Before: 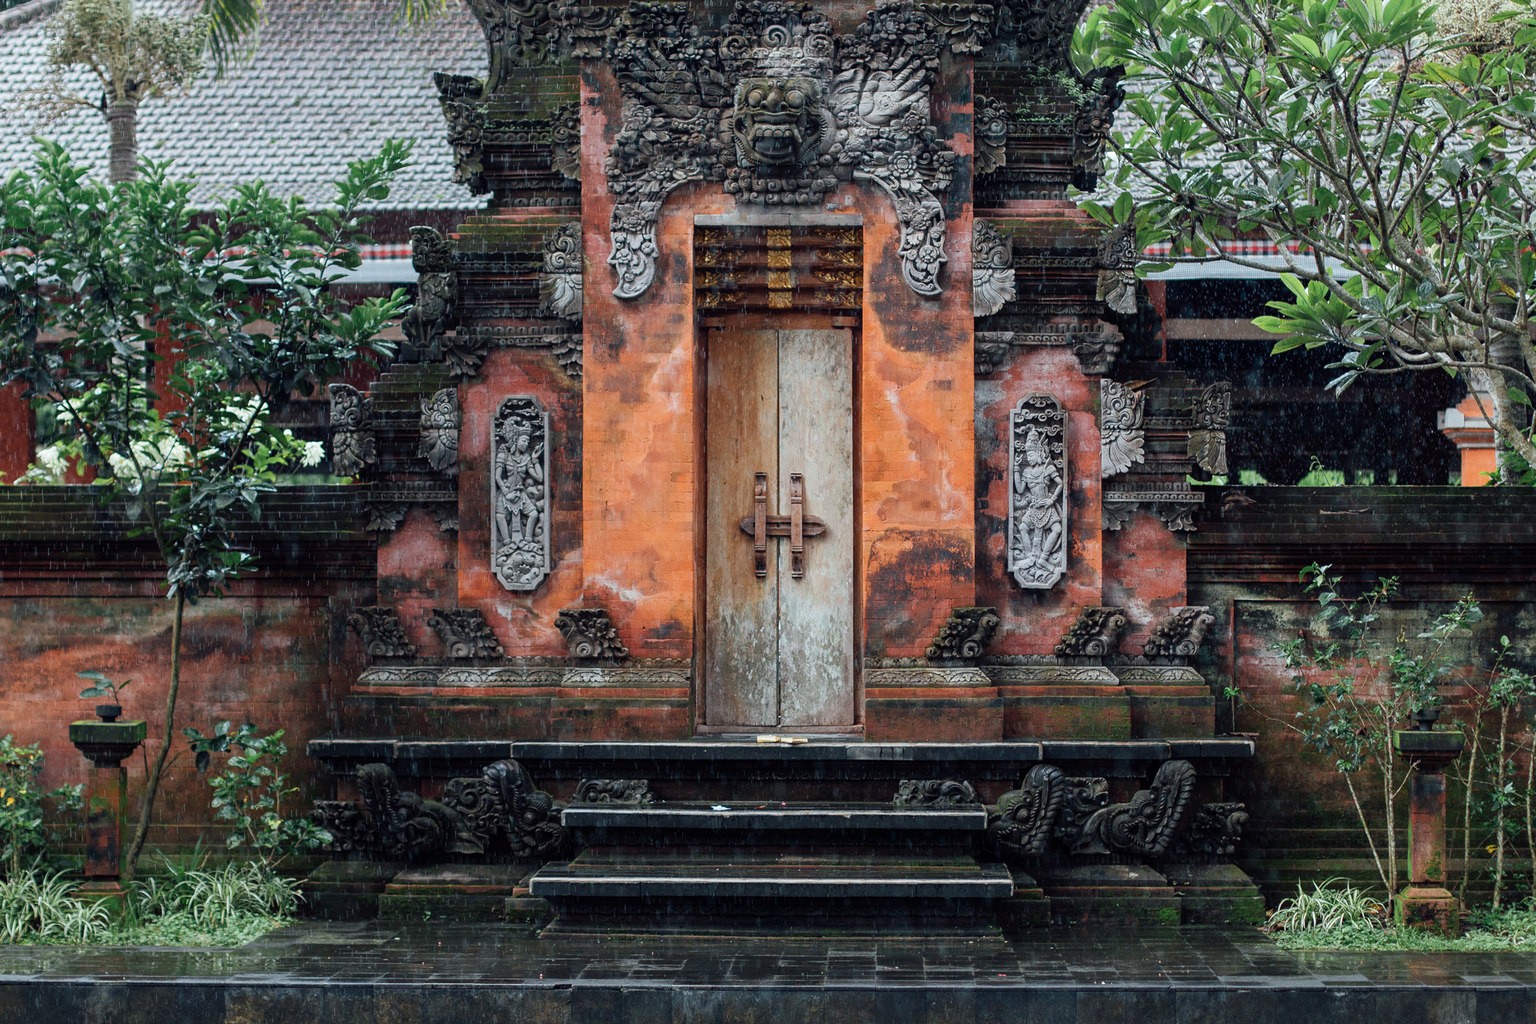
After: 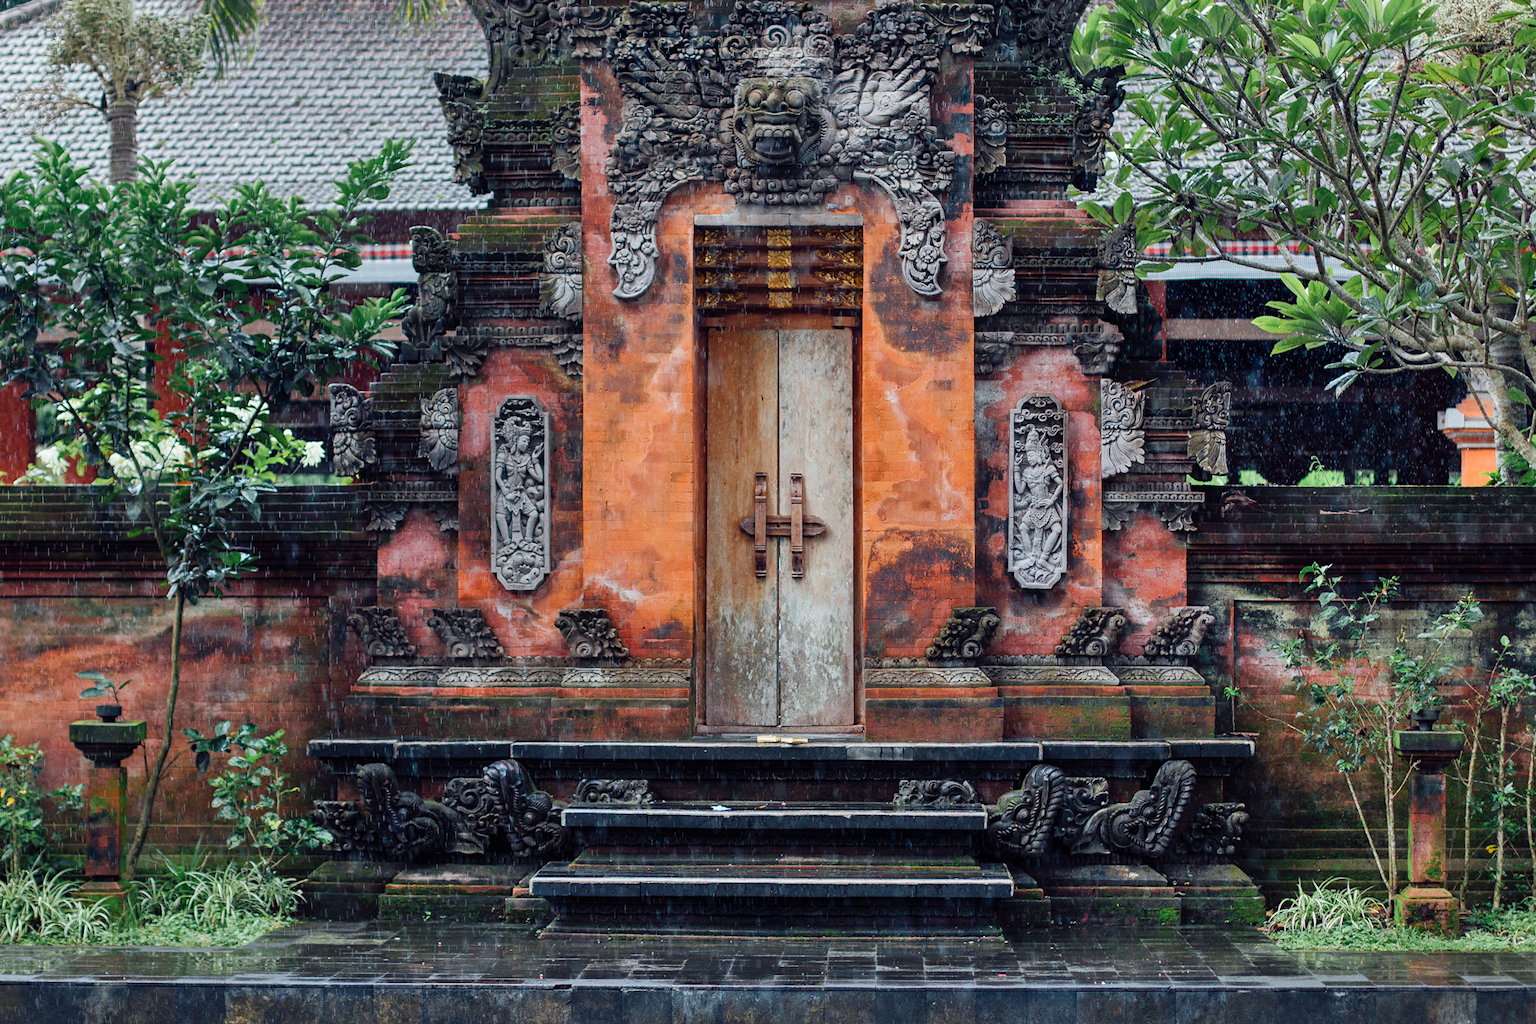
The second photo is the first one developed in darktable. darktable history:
shadows and highlights: low approximation 0.01, soften with gaussian
color balance rgb: shadows lift › chroma 2.904%, shadows lift › hue 281.52°, power › hue 312.26°, highlights gain › chroma 0.245%, highlights gain › hue 330.83°, perceptual saturation grading › global saturation 15.166%, perceptual saturation grading › highlights -18.991%, perceptual saturation grading › shadows 19.483%
